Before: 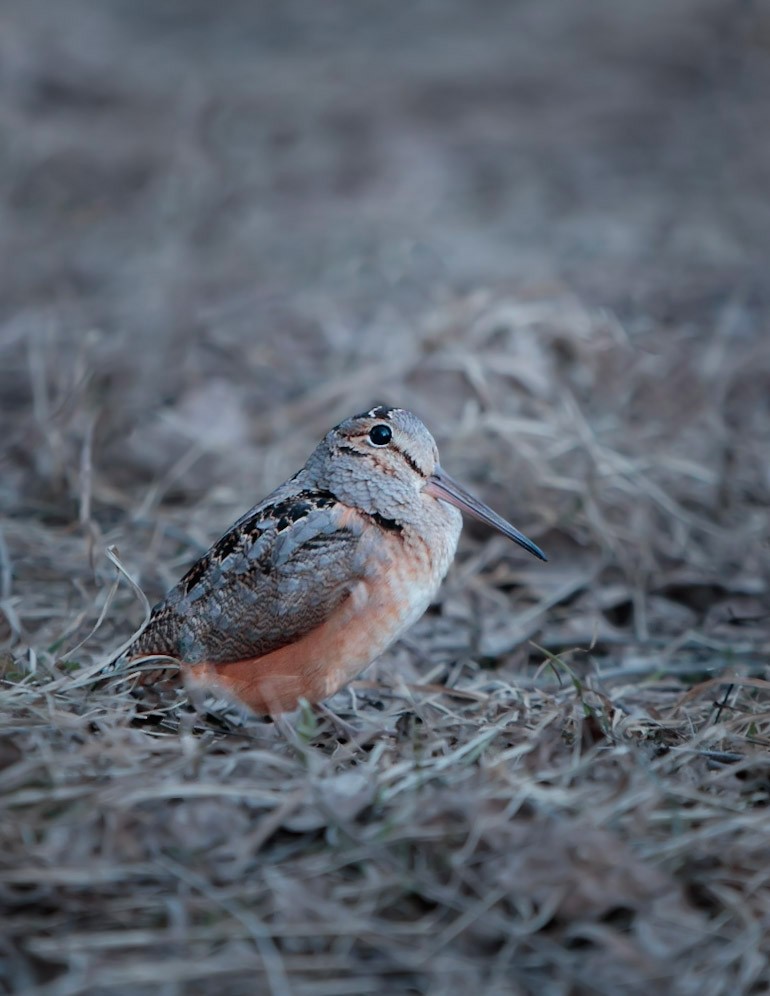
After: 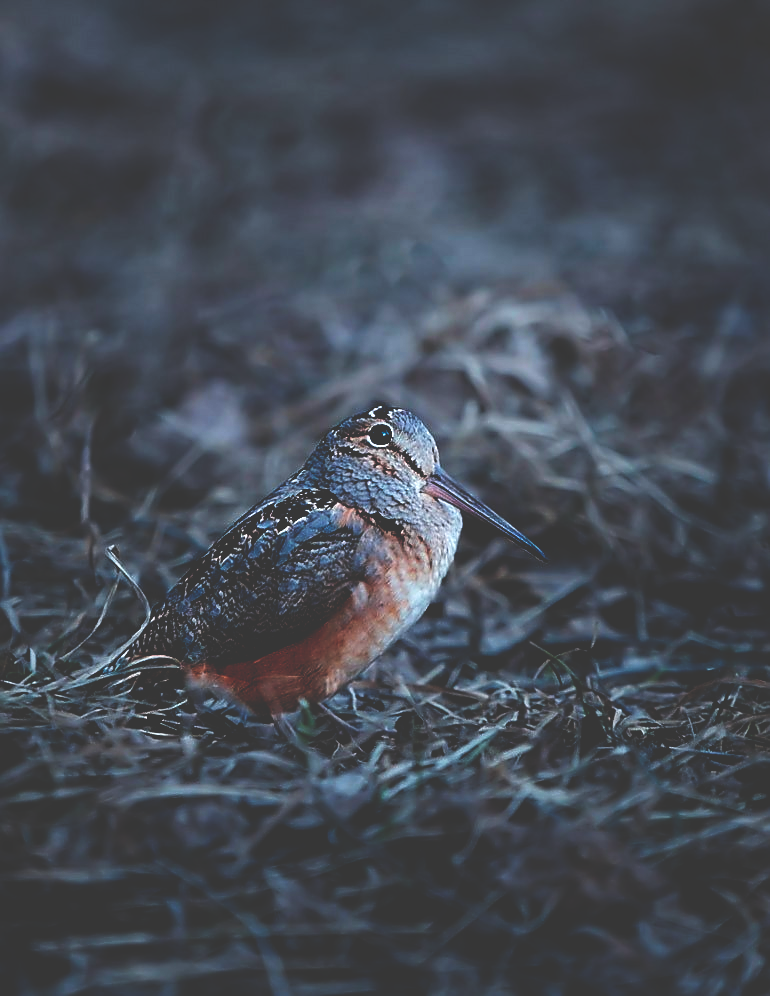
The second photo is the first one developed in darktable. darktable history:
sharpen: radius 1.4, amount 1.25, threshold 0.7
base curve: curves: ch0 [(0, 0.036) (0.083, 0.04) (0.804, 1)], preserve colors none
